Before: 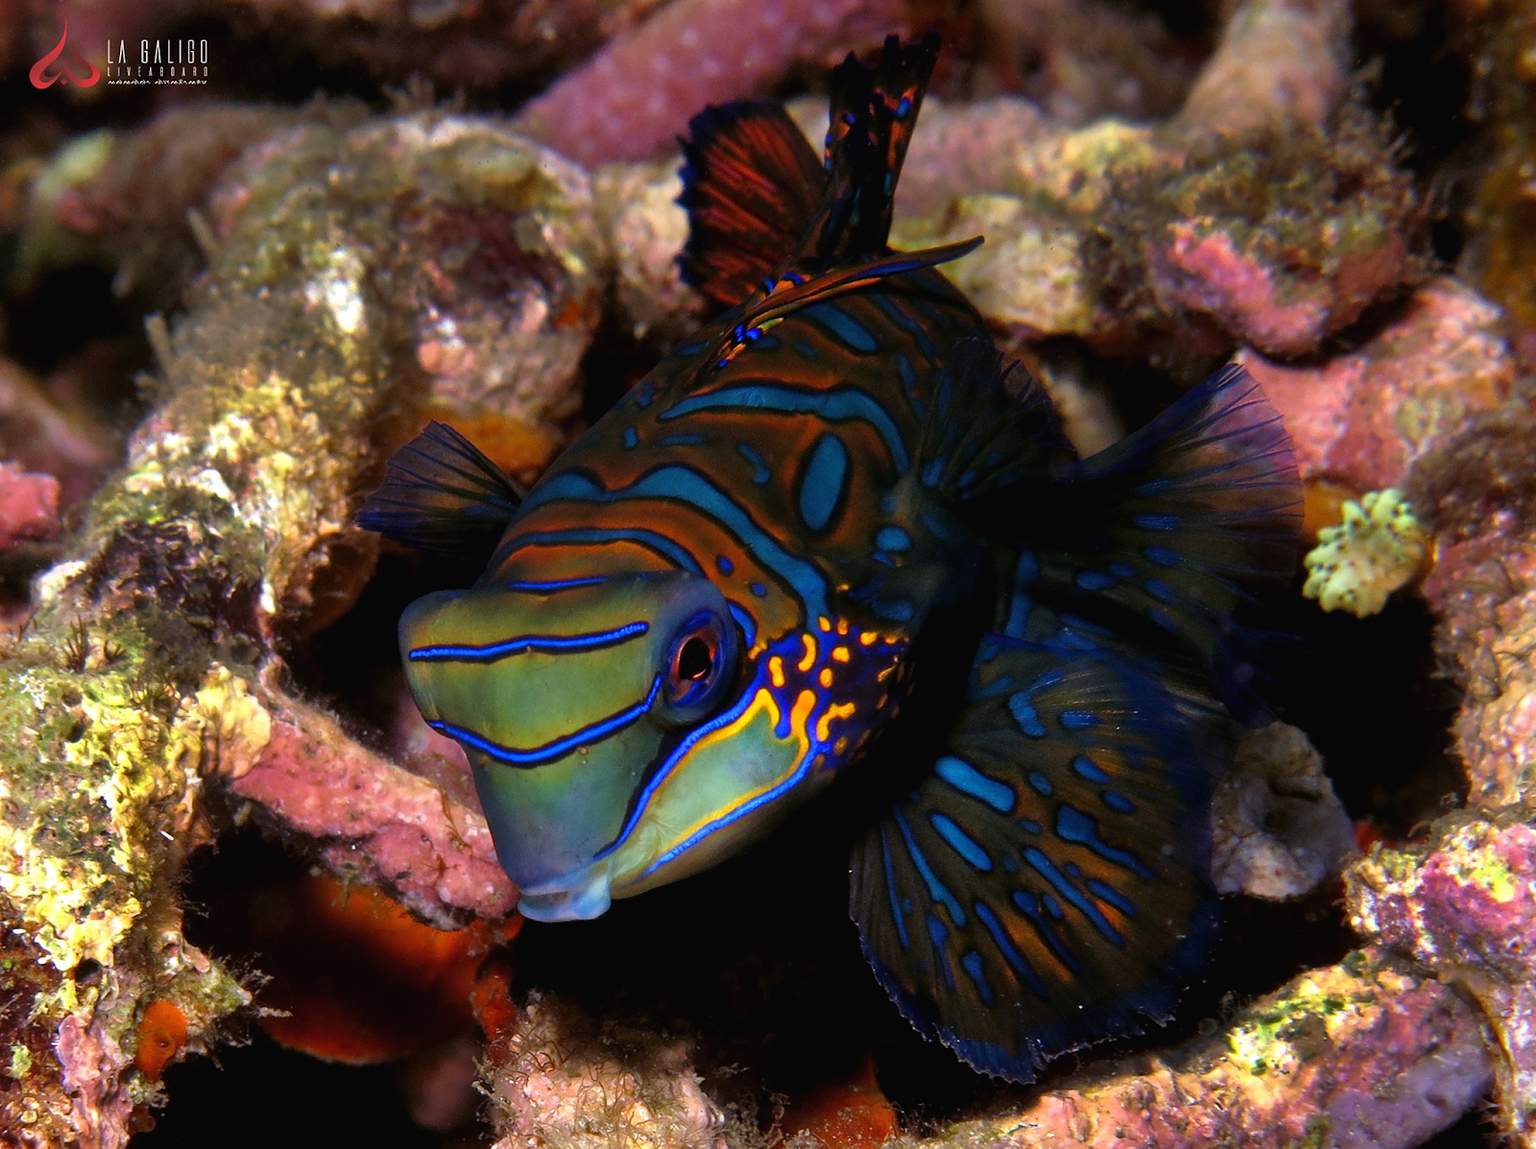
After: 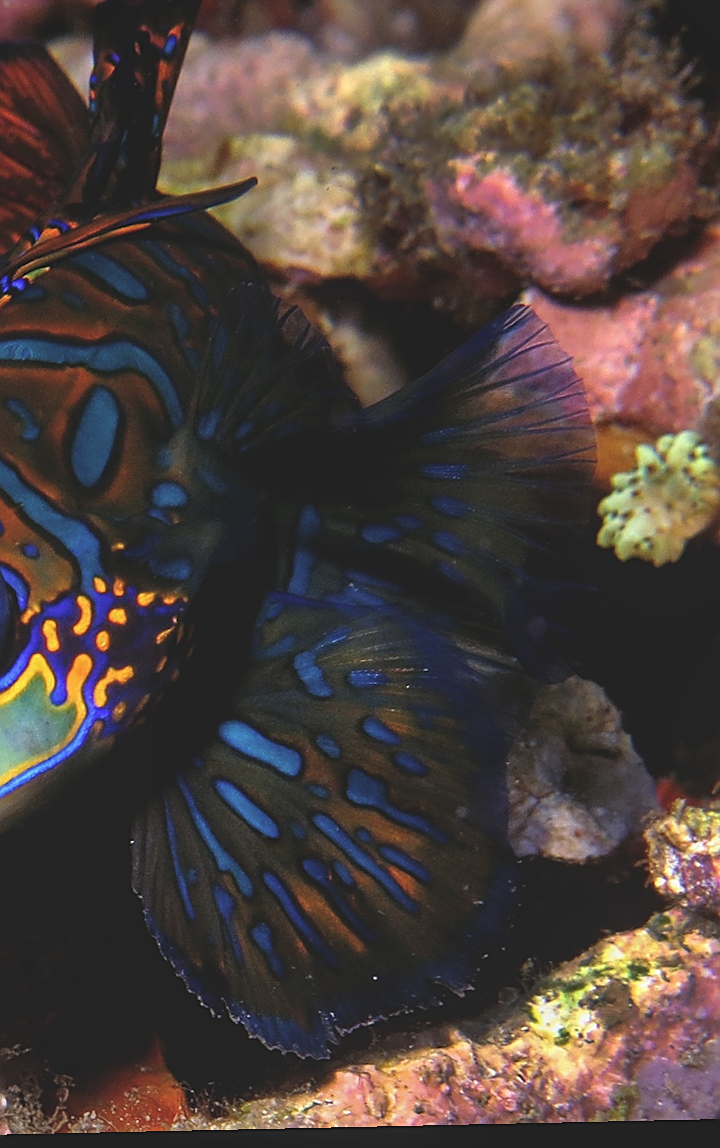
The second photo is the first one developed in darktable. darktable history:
sharpen: on, module defaults
crop: left 47.628%, top 6.643%, right 7.874%
rotate and perspective: rotation -1.24°, automatic cropping off
color balance: lift [1.01, 1, 1, 1], gamma [1.097, 1, 1, 1], gain [0.85, 1, 1, 1]
local contrast: on, module defaults
